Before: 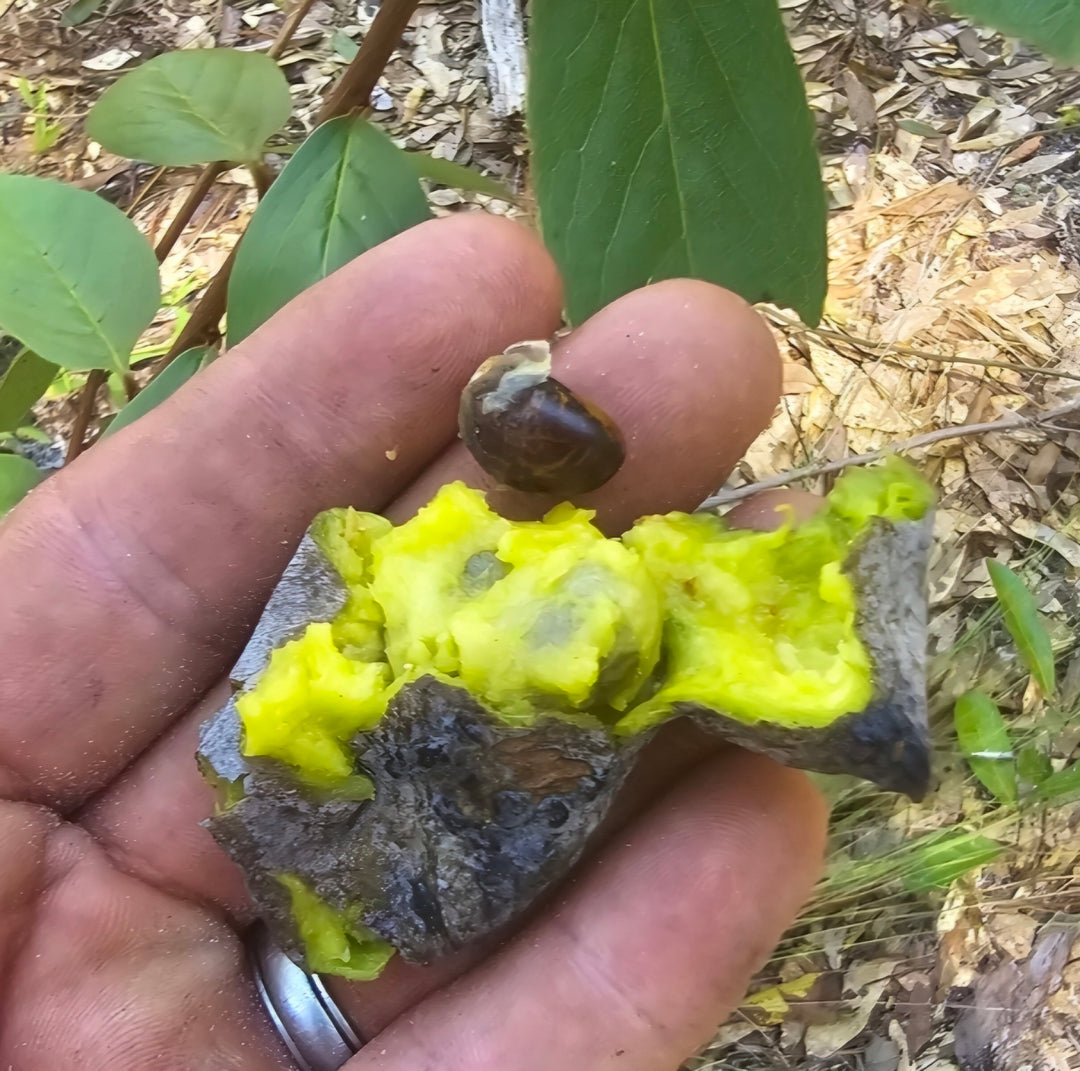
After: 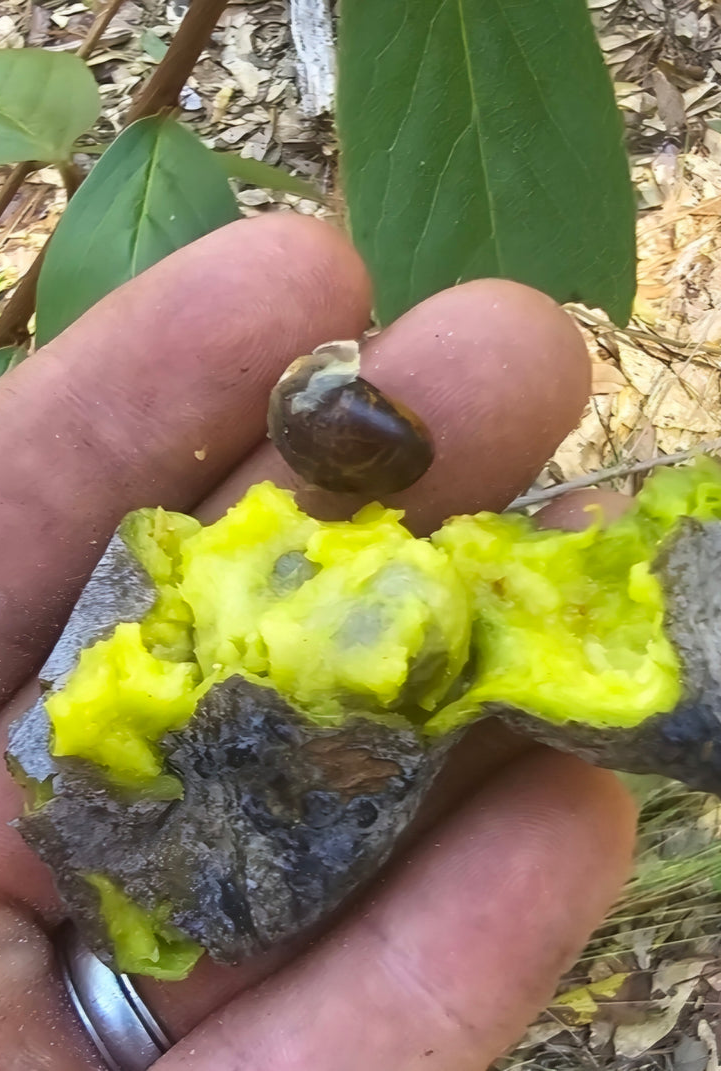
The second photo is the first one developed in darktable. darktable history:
exposure: compensate highlight preservation false
crop and rotate: left 17.732%, right 15.423%
